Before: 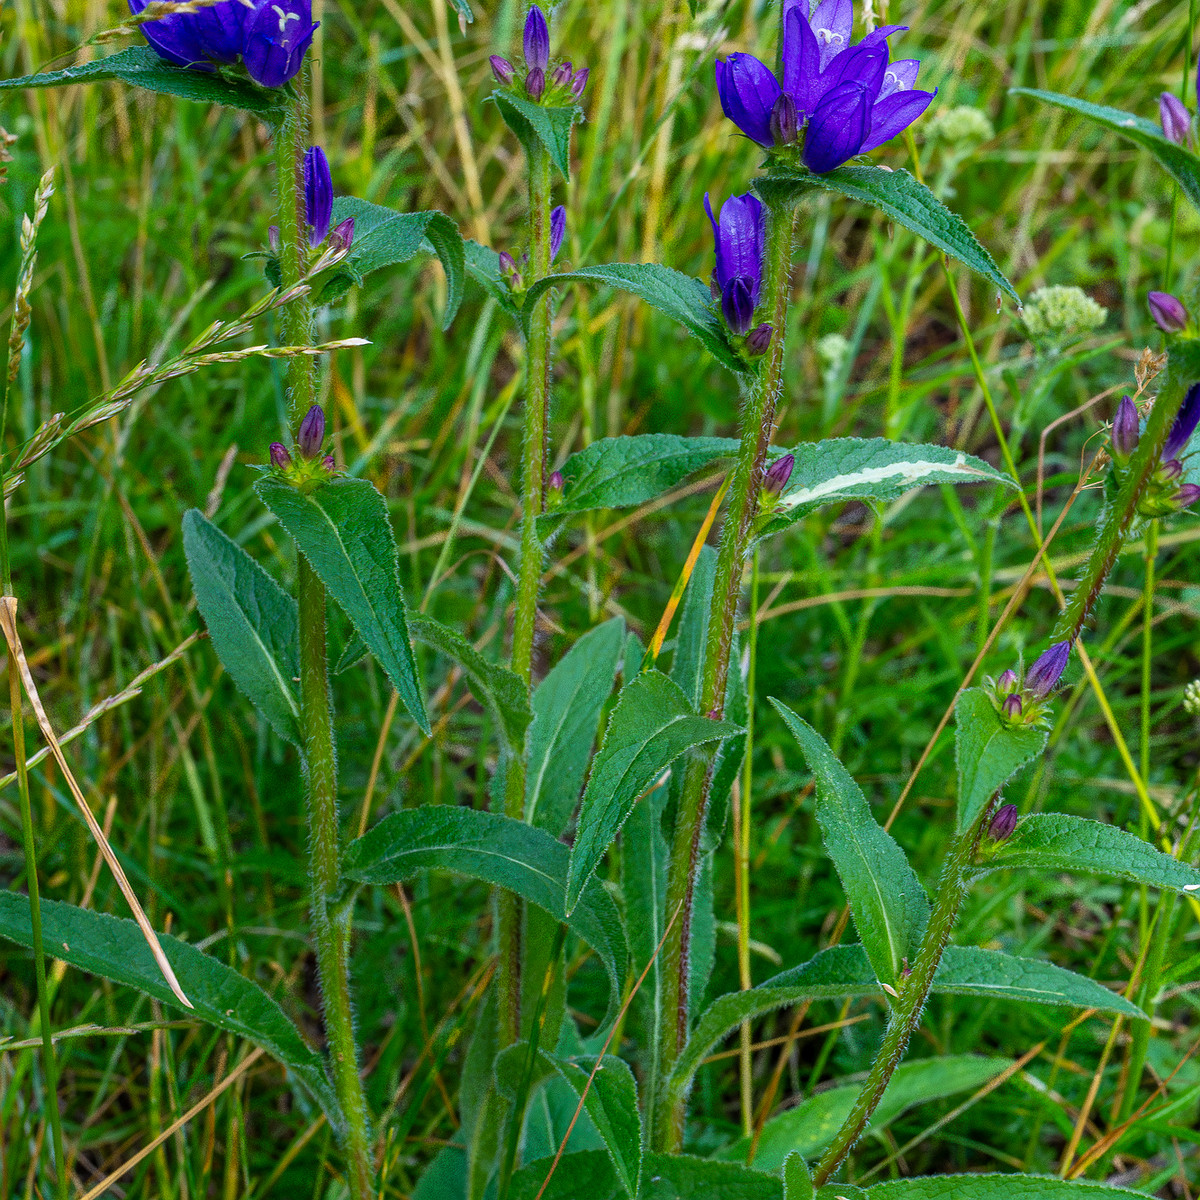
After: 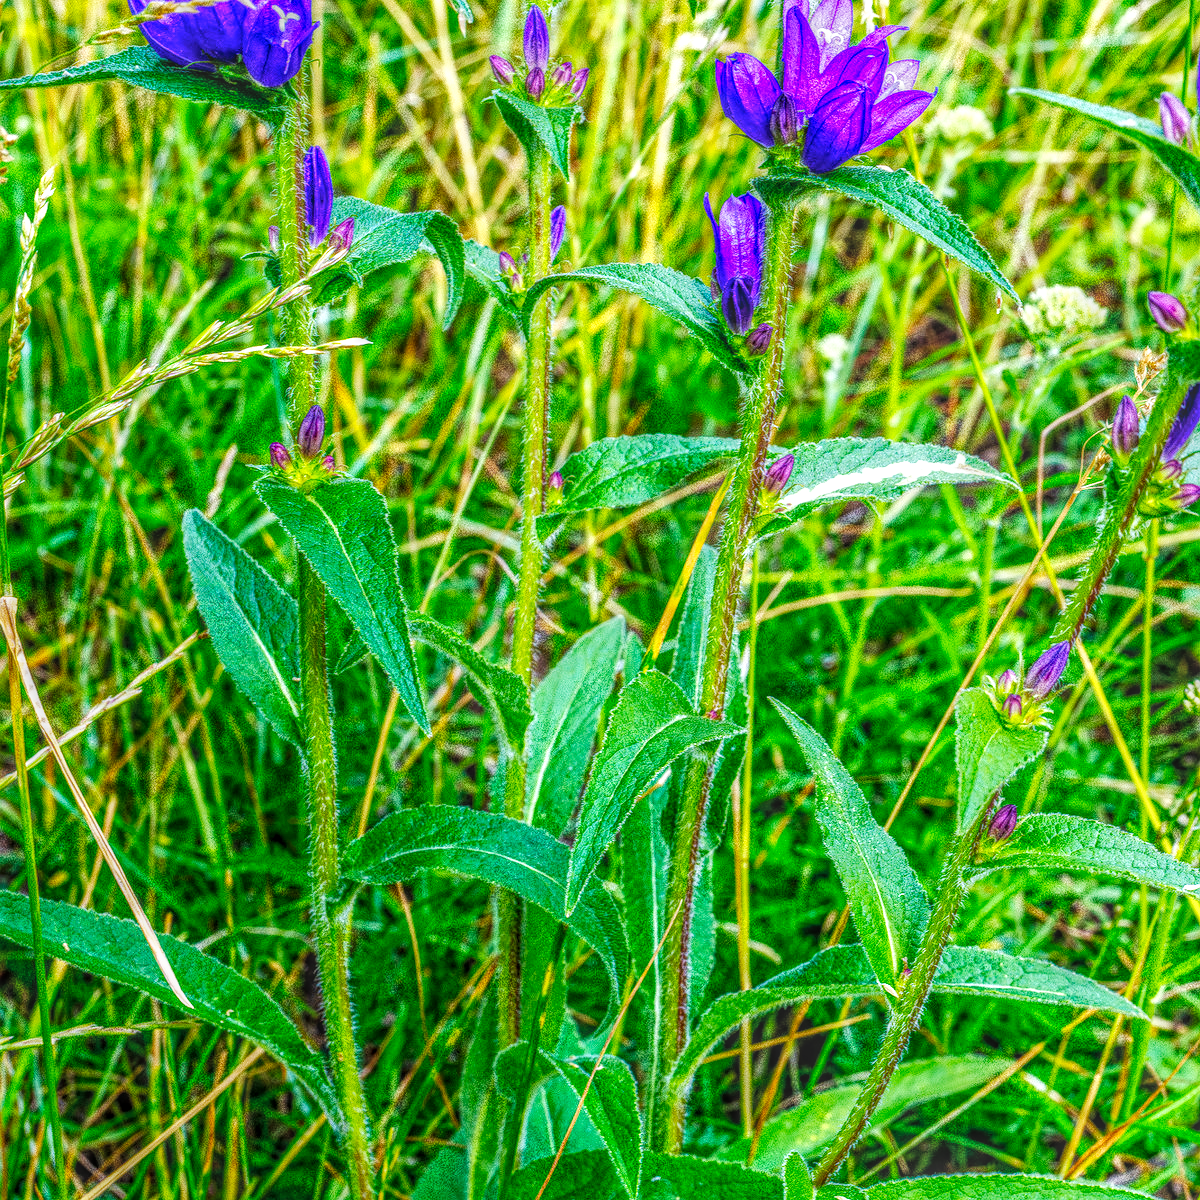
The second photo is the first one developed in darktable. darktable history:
base curve: curves: ch0 [(0, 0) (0.007, 0.004) (0.027, 0.03) (0.046, 0.07) (0.207, 0.54) (0.442, 0.872) (0.673, 0.972) (1, 1)], preserve colors none
local contrast: highlights 3%, shadows 2%, detail 199%, midtone range 0.25
